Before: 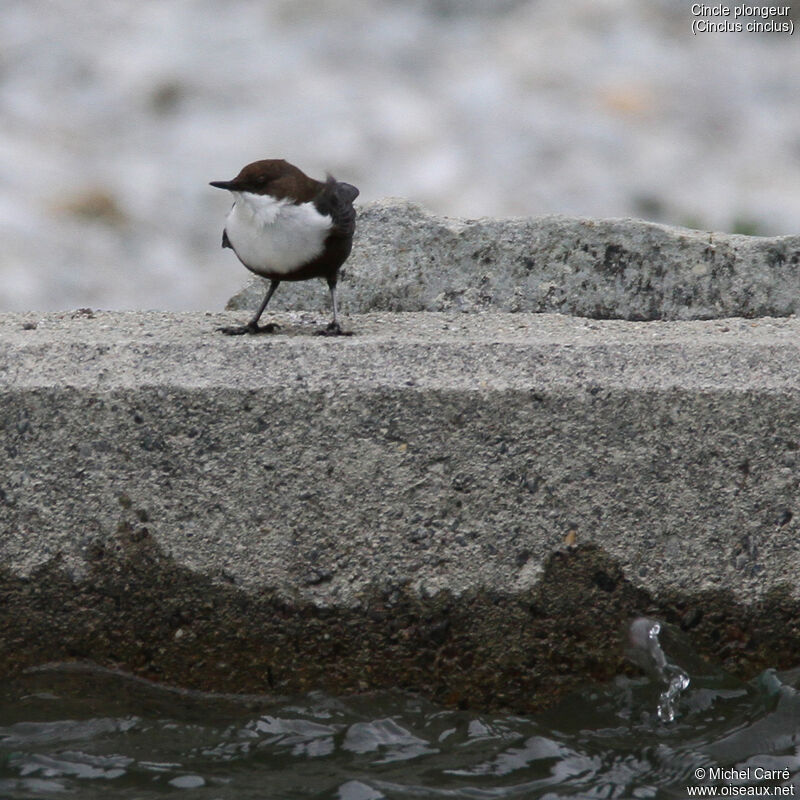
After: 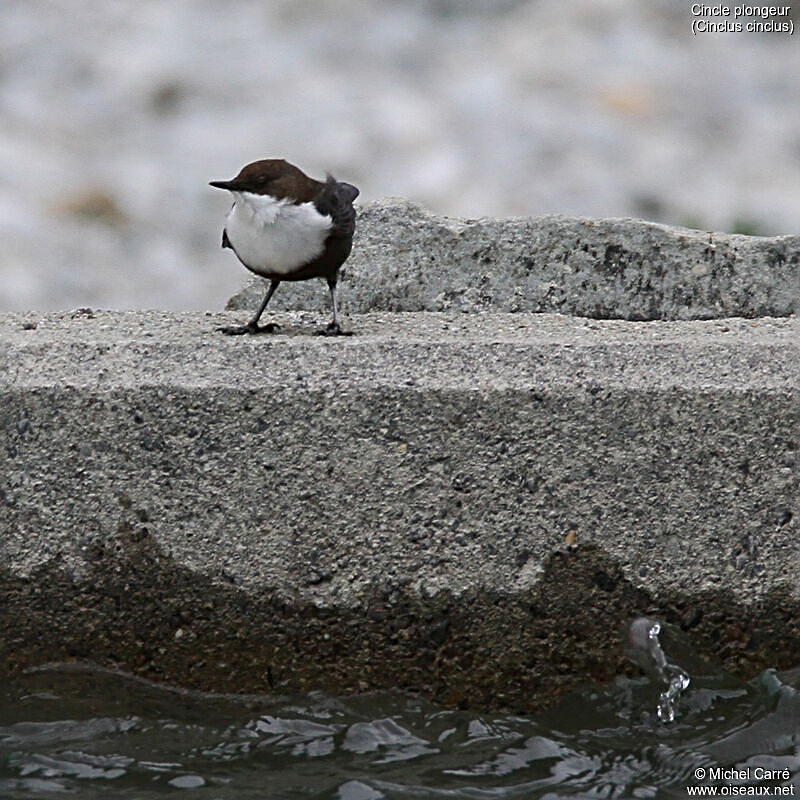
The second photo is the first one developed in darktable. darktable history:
sharpen: radius 2.679, amount 0.665
